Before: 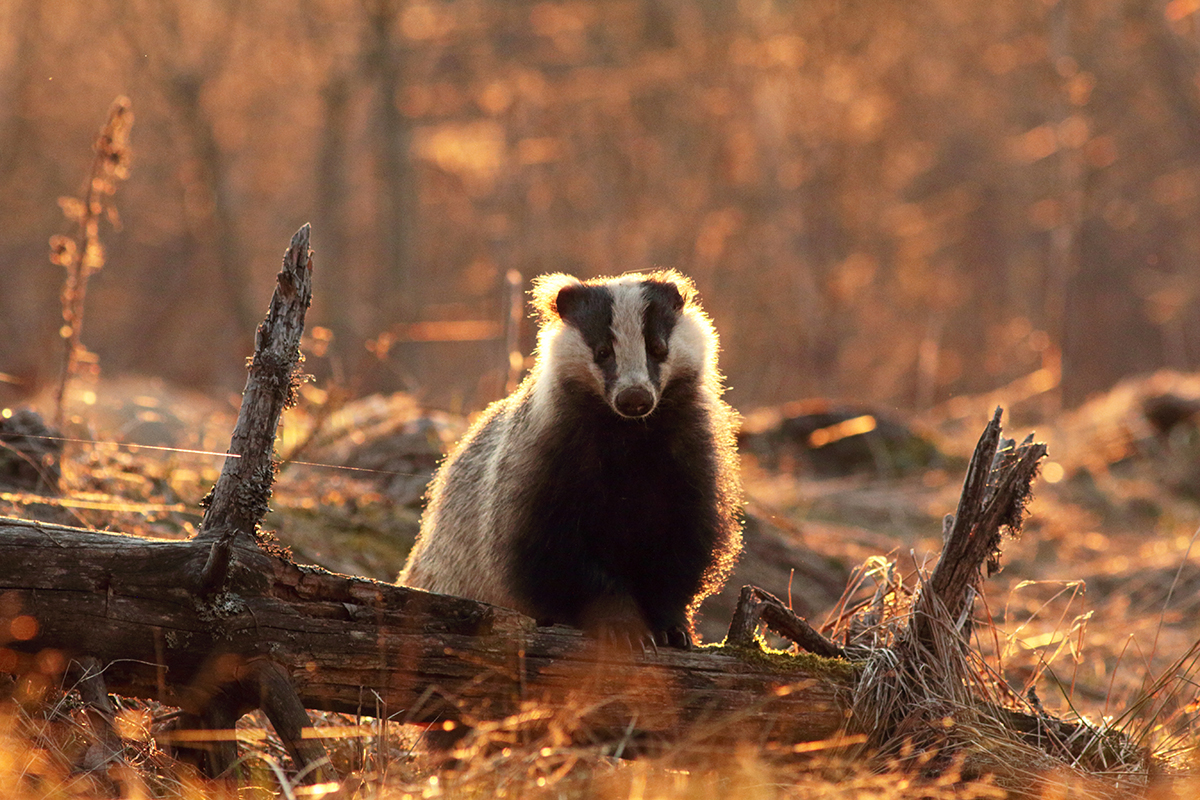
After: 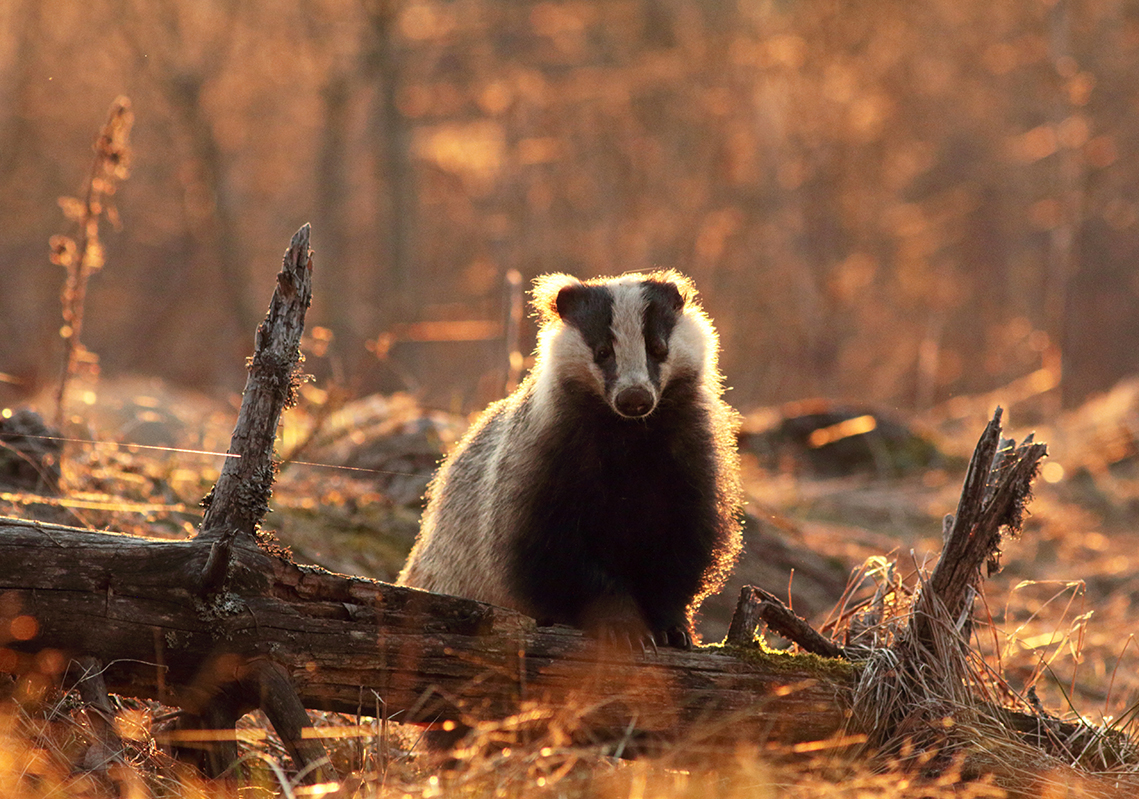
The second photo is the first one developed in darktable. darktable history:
crop and rotate: left 0%, right 5.075%
